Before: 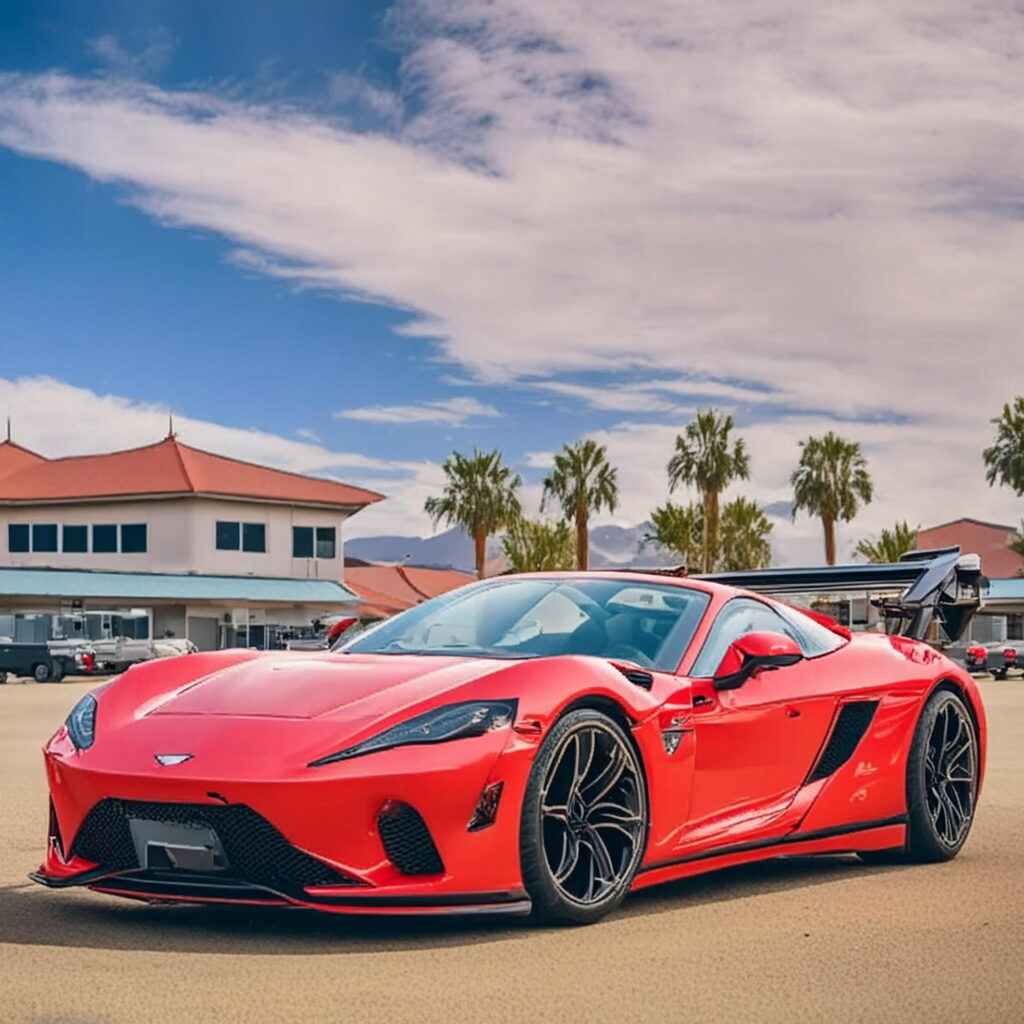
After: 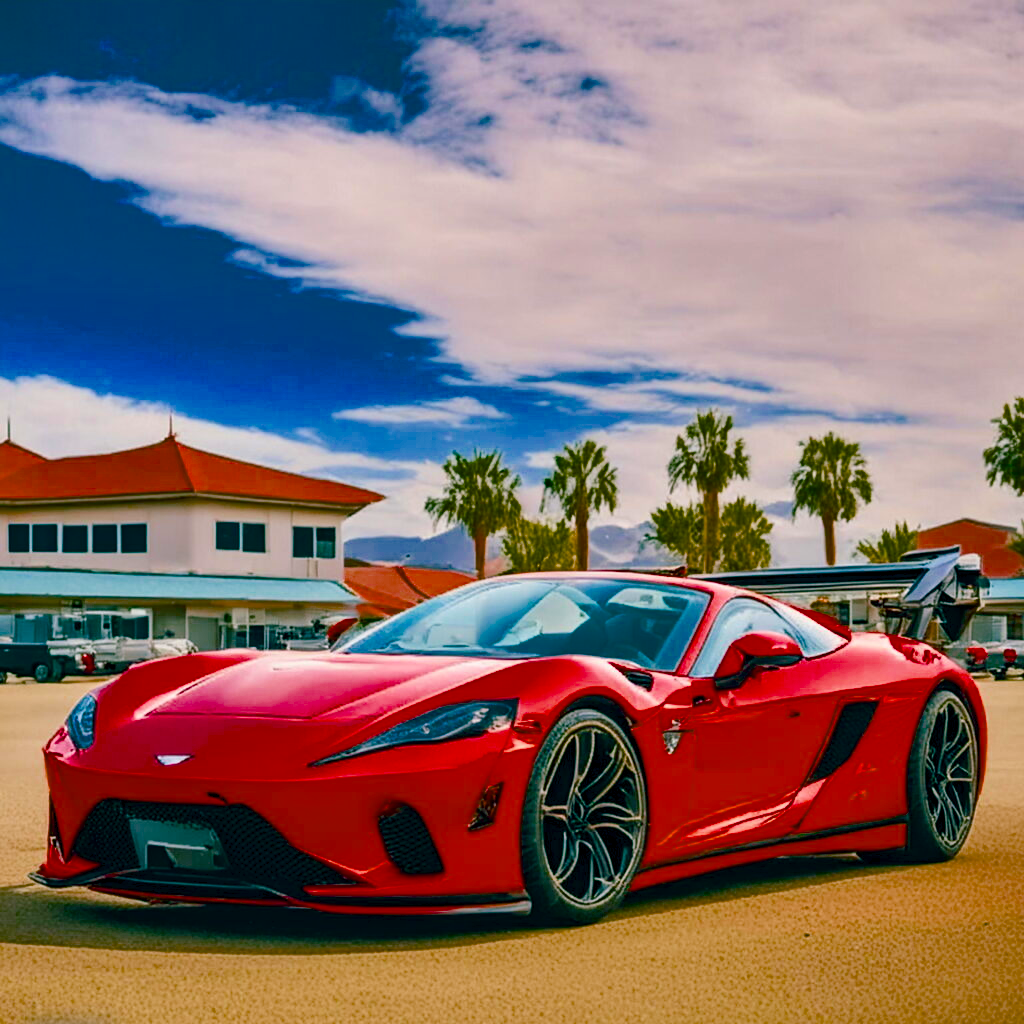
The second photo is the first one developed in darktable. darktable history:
color balance rgb: shadows lift › chroma 11.983%, shadows lift › hue 132.17°, global offset › luminance -0.468%, linear chroma grading › global chroma 24.558%, perceptual saturation grading › global saturation 40.668%, perceptual saturation grading › highlights -24.973%, perceptual saturation grading › mid-tones 34.673%, perceptual saturation grading › shadows 35.616%, saturation formula JzAzBz (2021)
